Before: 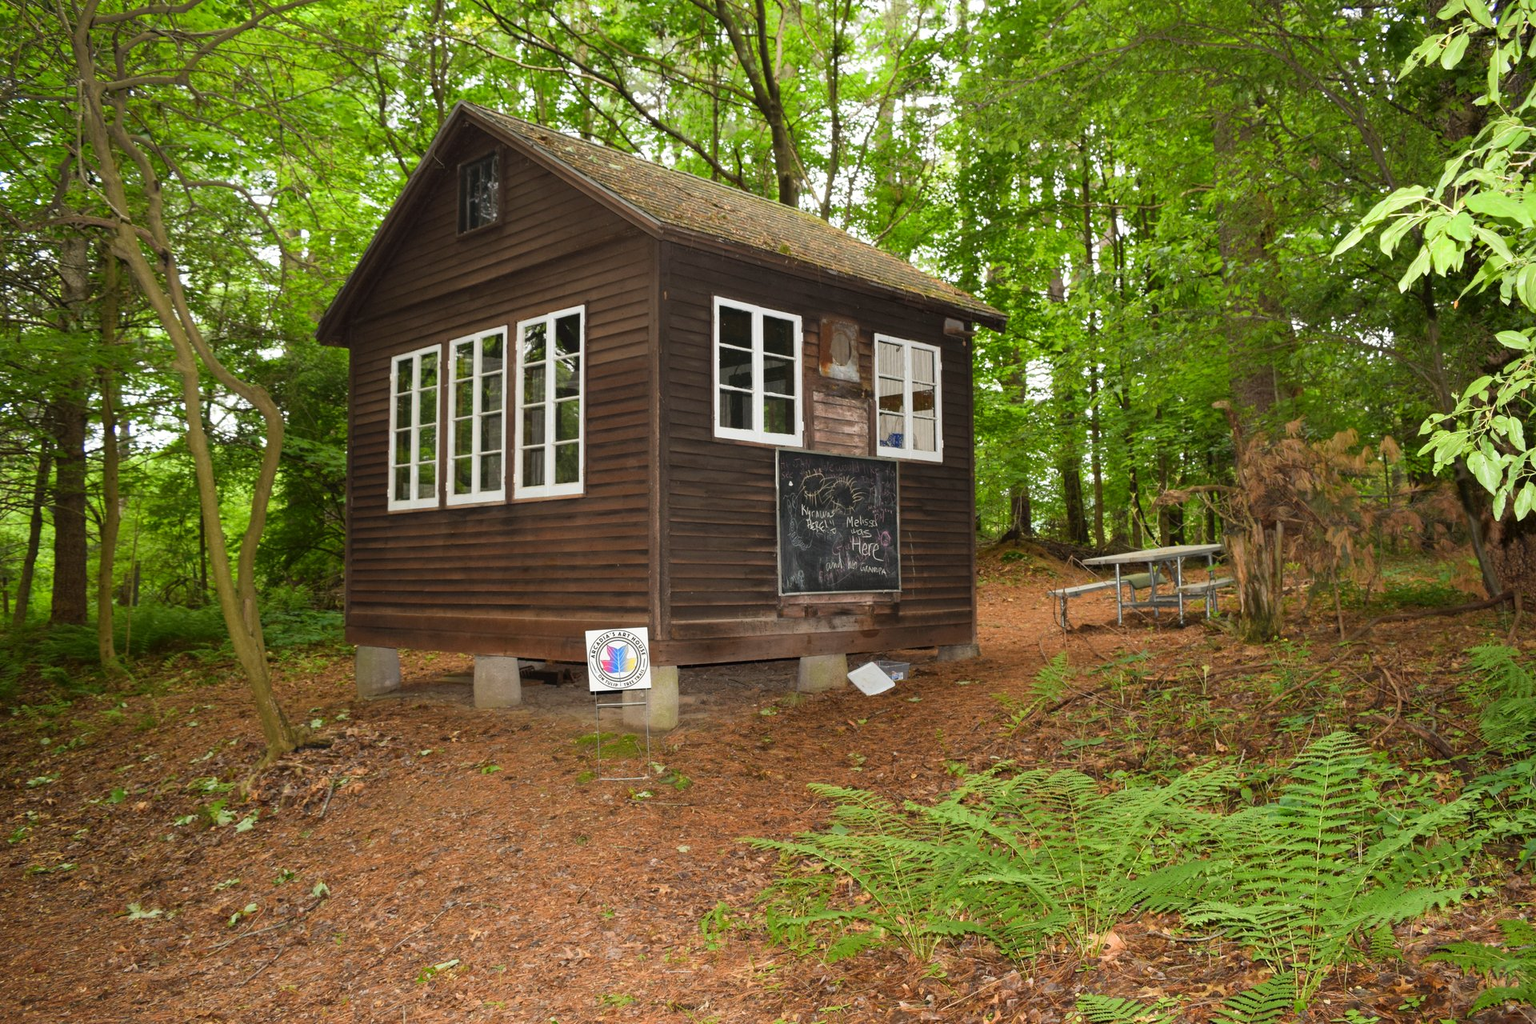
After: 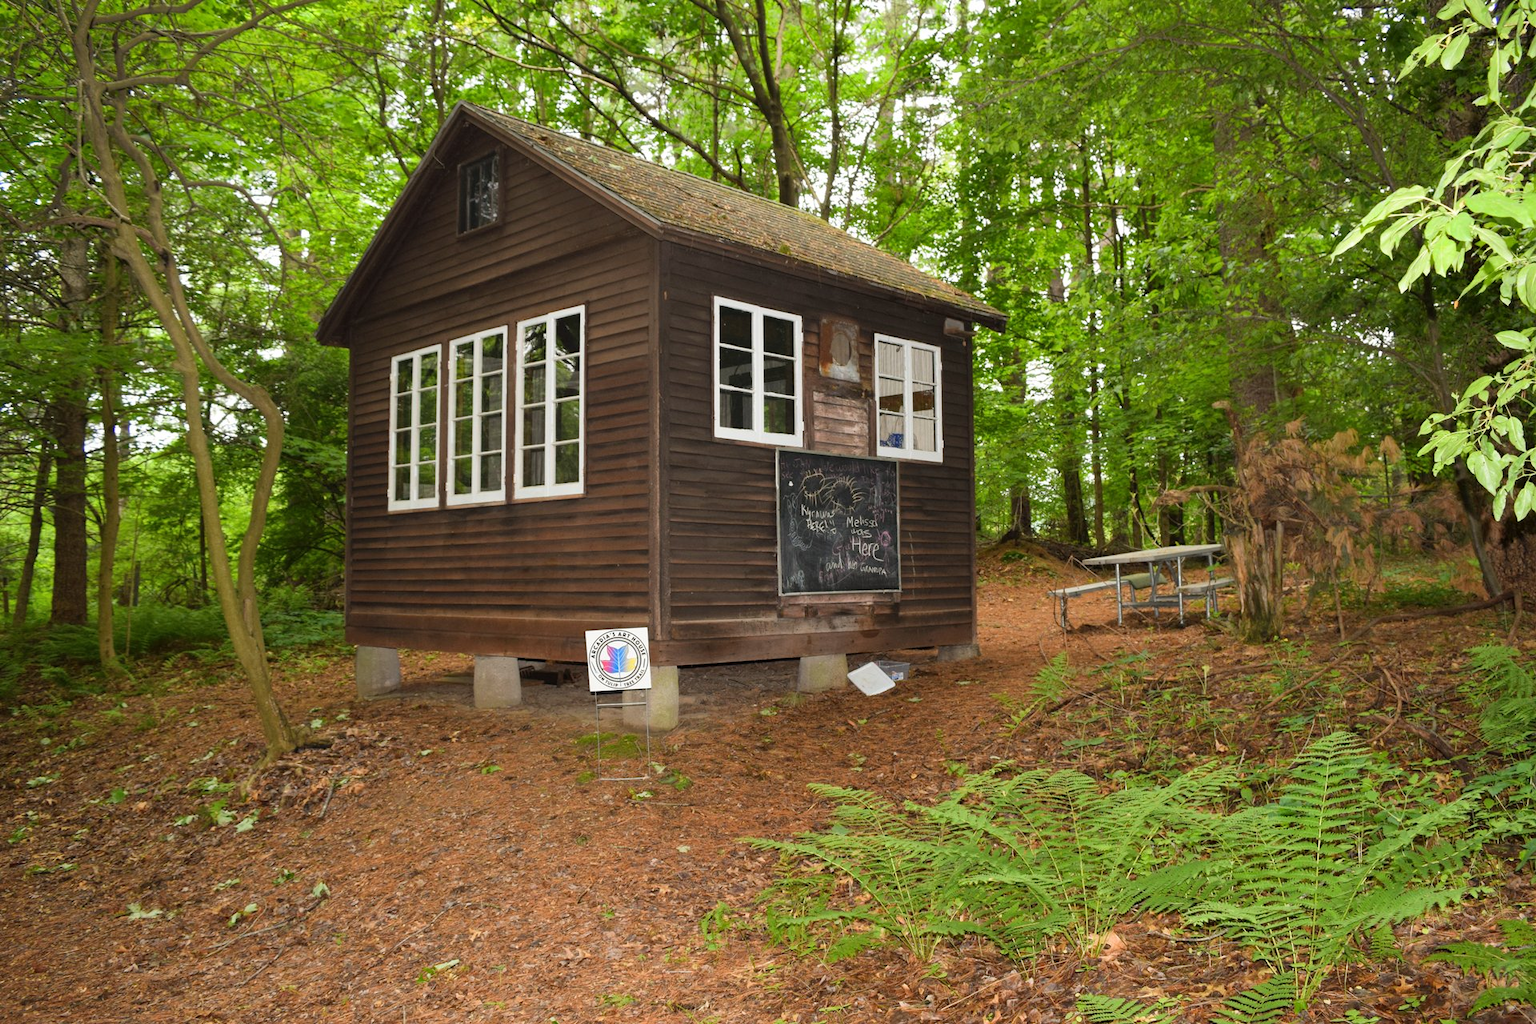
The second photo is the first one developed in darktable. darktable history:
shadows and highlights: radius 125.77, shadows 30.27, highlights -30.65, low approximation 0.01, soften with gaussian
